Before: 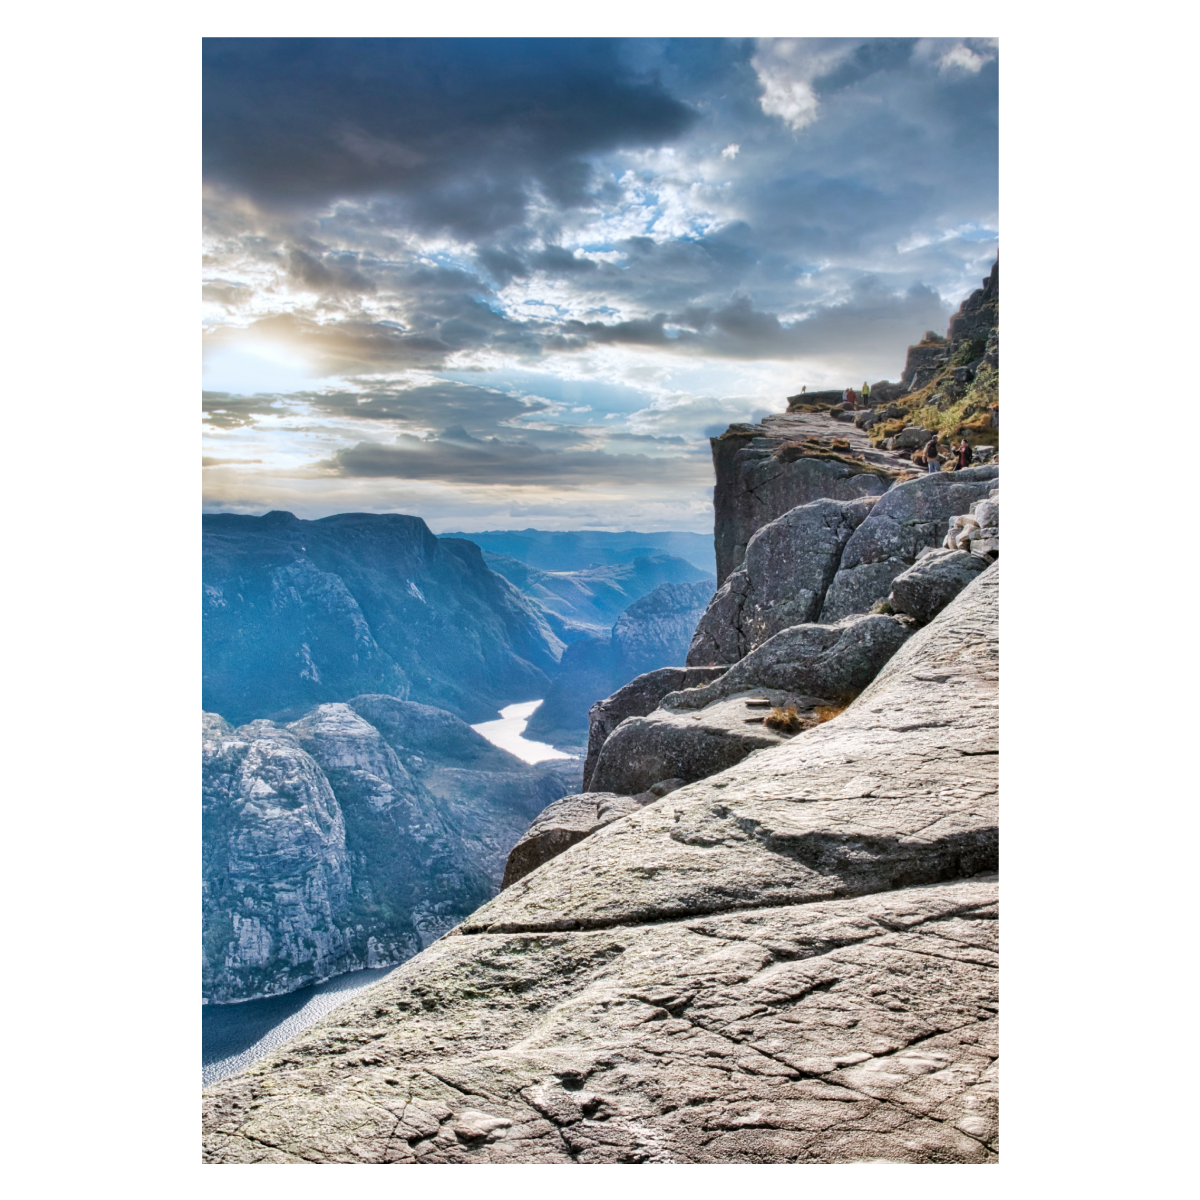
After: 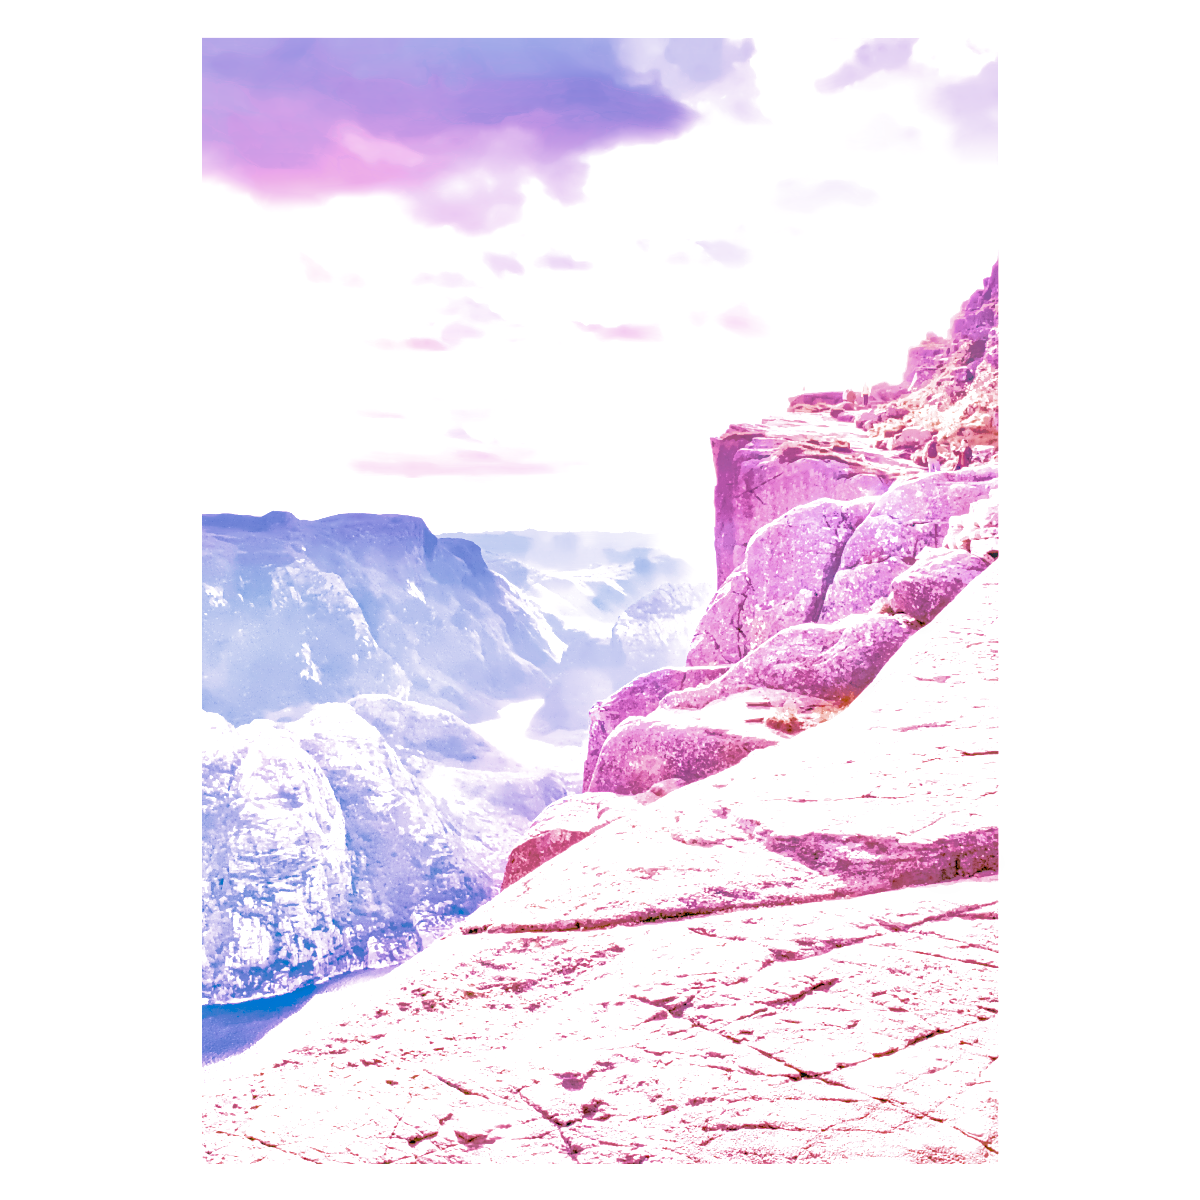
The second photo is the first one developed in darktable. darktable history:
local contrast: on, module defaults
color calibration: illuminant as shot in camera, x 0.358, y 0.373, temperature 4628.91 K
denoise (profiled): preserve shadows 1.52, scattering 0.002, a [-1, 0, 0], compensate highlight preservation false
haze removal: compatibility mode true, adaptive false
highlight reconstruction: on, module defaults
hot pixels: on, module defaults
lens correction: scale 1, crop 1, focal 16, aperture 5.6, distance 1000, camera "Canon EOS RP", lens "Canon RF 16mm F2.8 STM"
shadows and highlights: on, module defaults
white balance: red 2.229, blue 1.46
velvia: on, module defaults
filmic rgb: black relative exposure -9.5 EV, white relative exposure 3.02 EV, hardness 6.12
exposure: black level correction 0, exposure 1.198 EV, compensate exposure bias true, compensate highlight preservation false
color look up table "October Gold": target a [13.56, 18.13, -4.88, -19.26, 8.84, -33.4, 42.48, 10.41, 48.24, 22.98, -23.71, 22.65, 14.18, -38.34, 53.38, 4.647, 49.99, -28.63, -0.43, -0.64, -0.73, -0.15, -0.42, -0.08, 0 ×25], target b [14.06, 17.81, -21.93, 32.21, -25.4, -0.2, 67.25, -45.96, 16.25, -21.59, 57.26, 79.4, -50.3, 31.37, 28.19, 91.8, -14.57, -28.64, 1.19, -0.34, -0.5, -0.27, -1.23, -0.97, 0 ×25], num patches 24
color balance rgb: perceptual saturation grading › global saturation 35%, perceptual saturation grading › highlights -25%, perceptual saturation grading › shadows 50%
